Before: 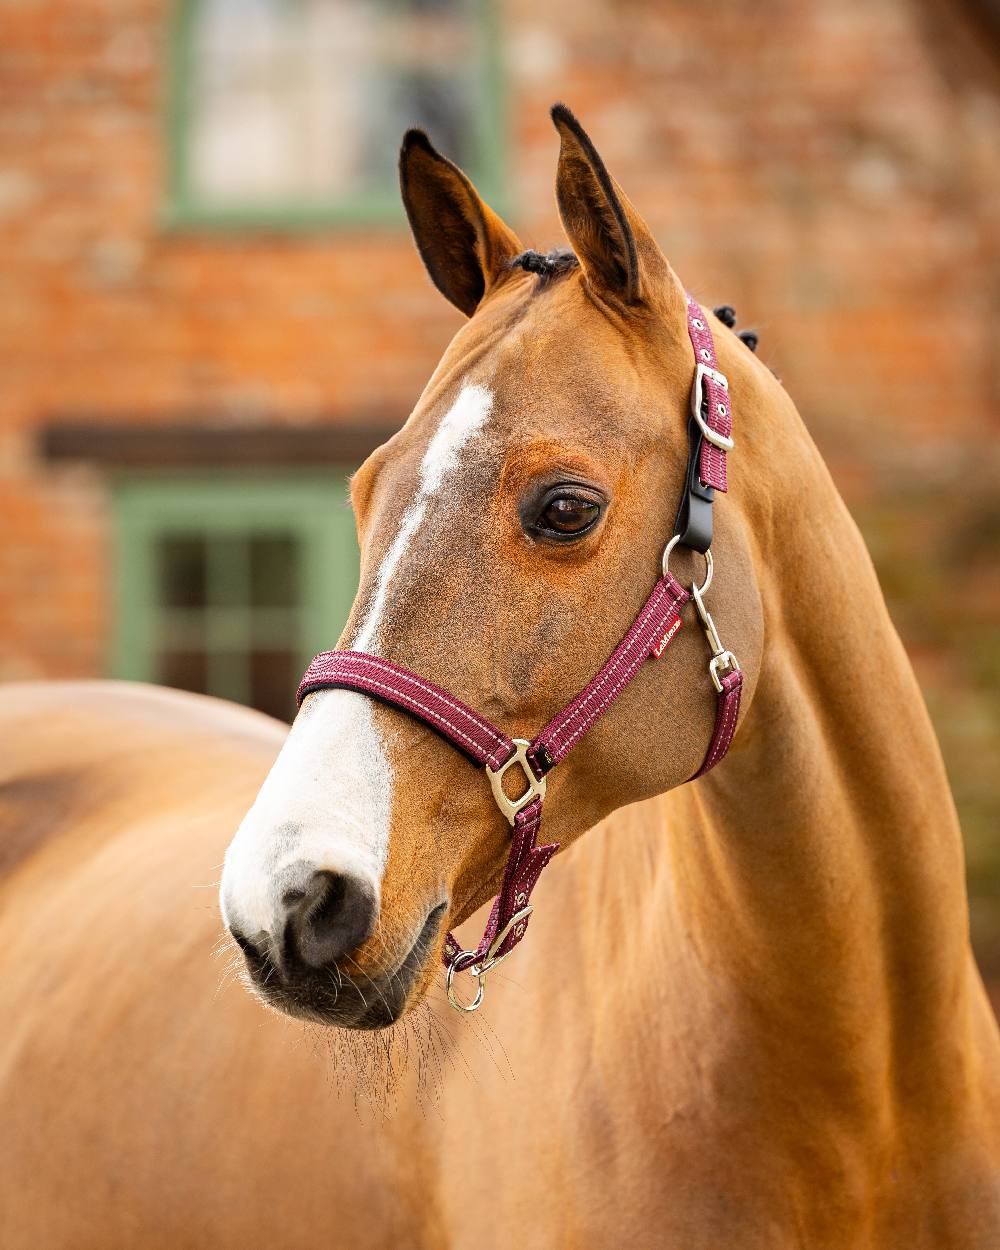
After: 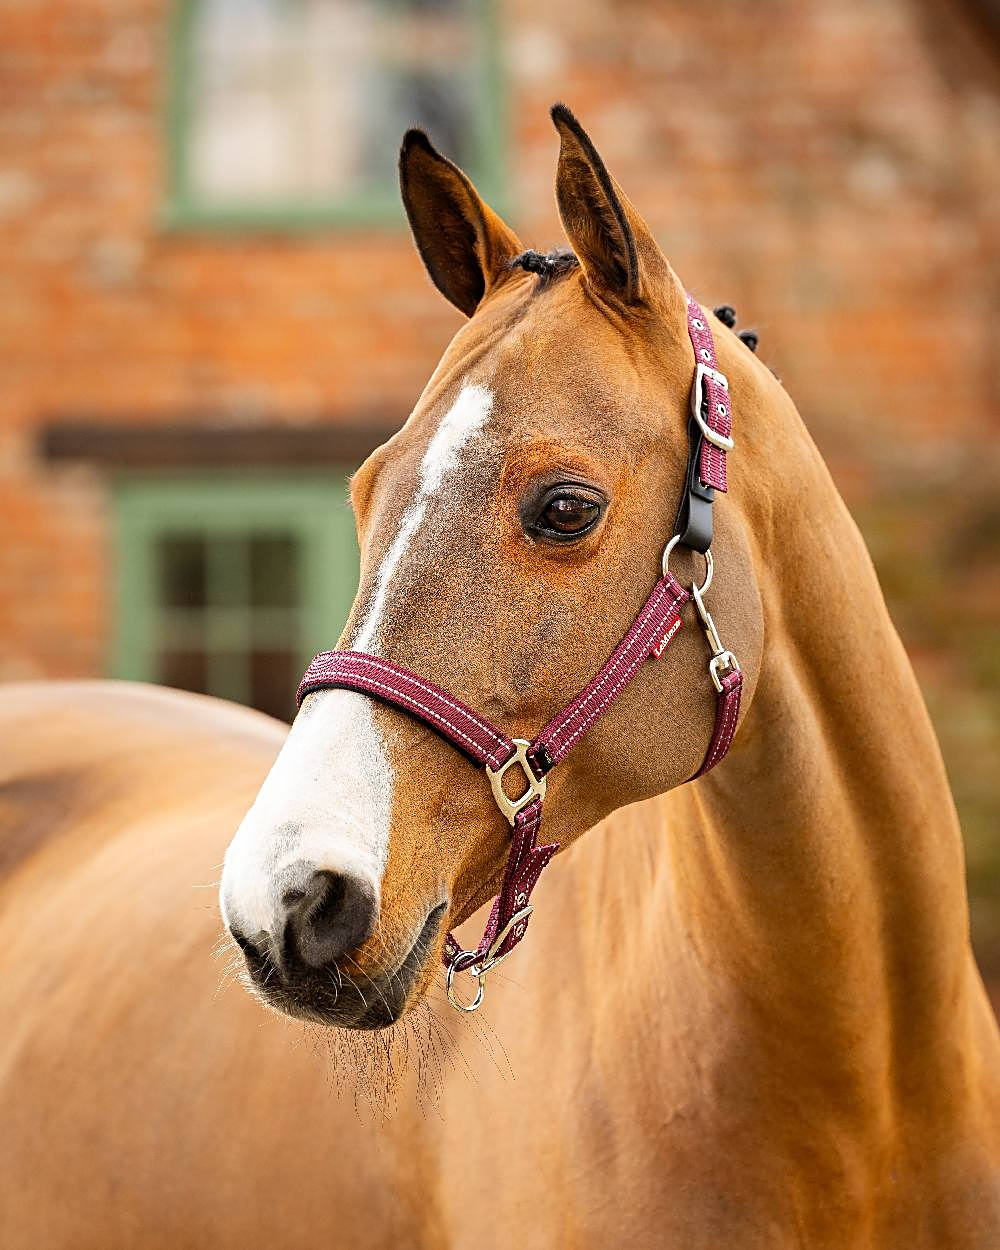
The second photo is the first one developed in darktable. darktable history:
sharpen: amount 0.47
